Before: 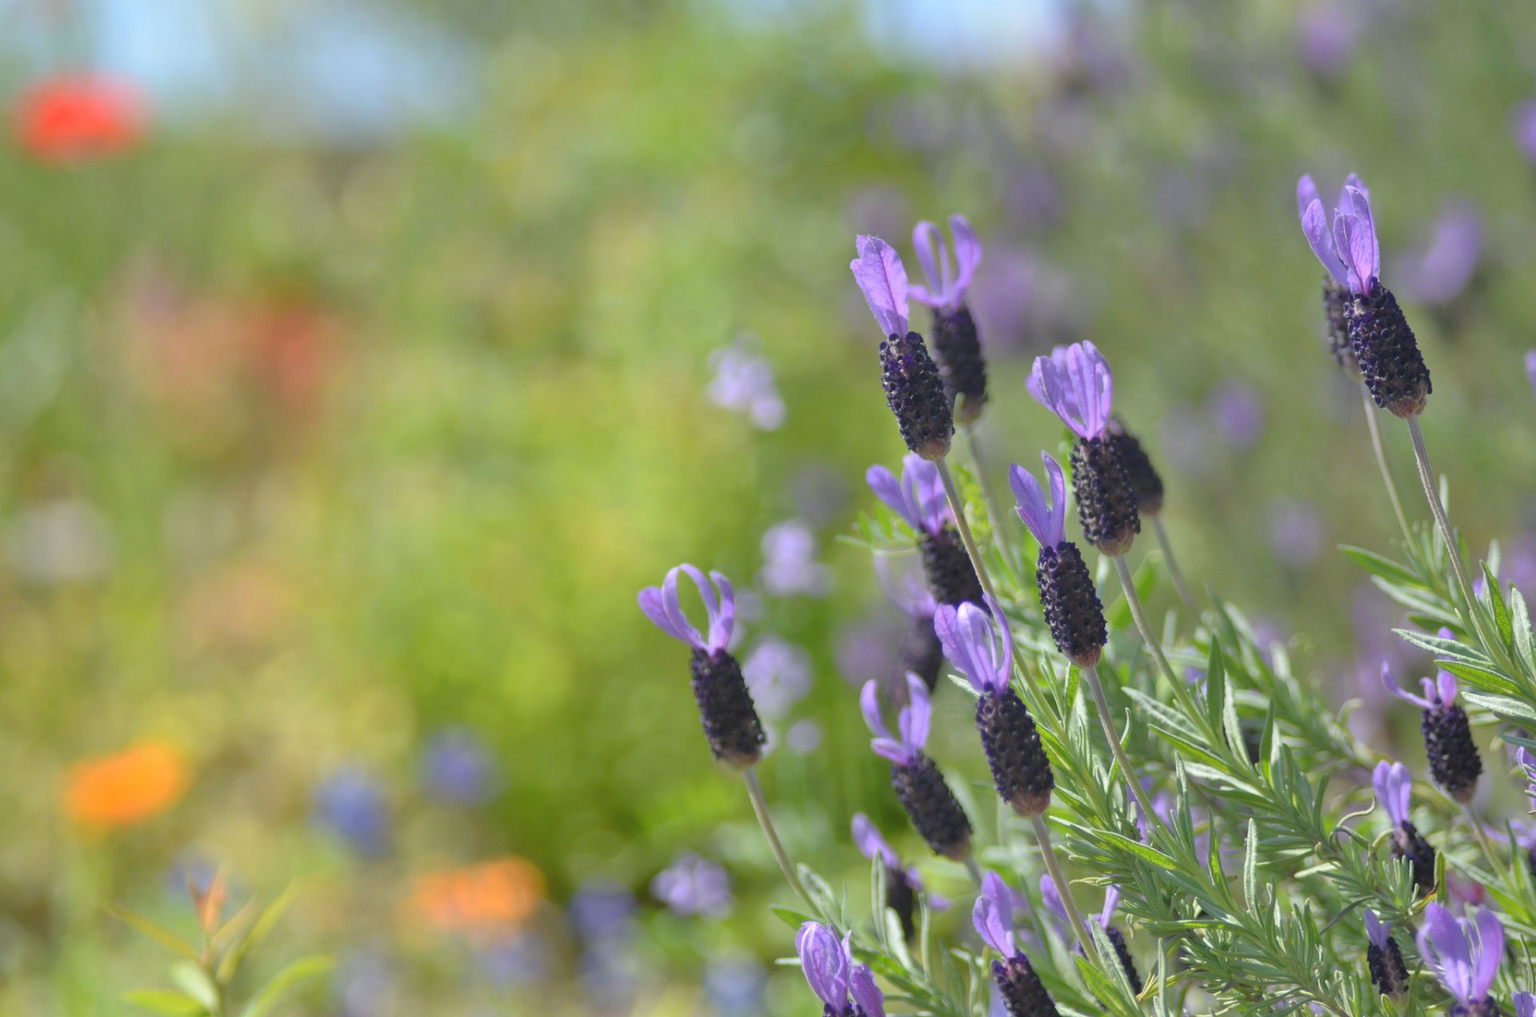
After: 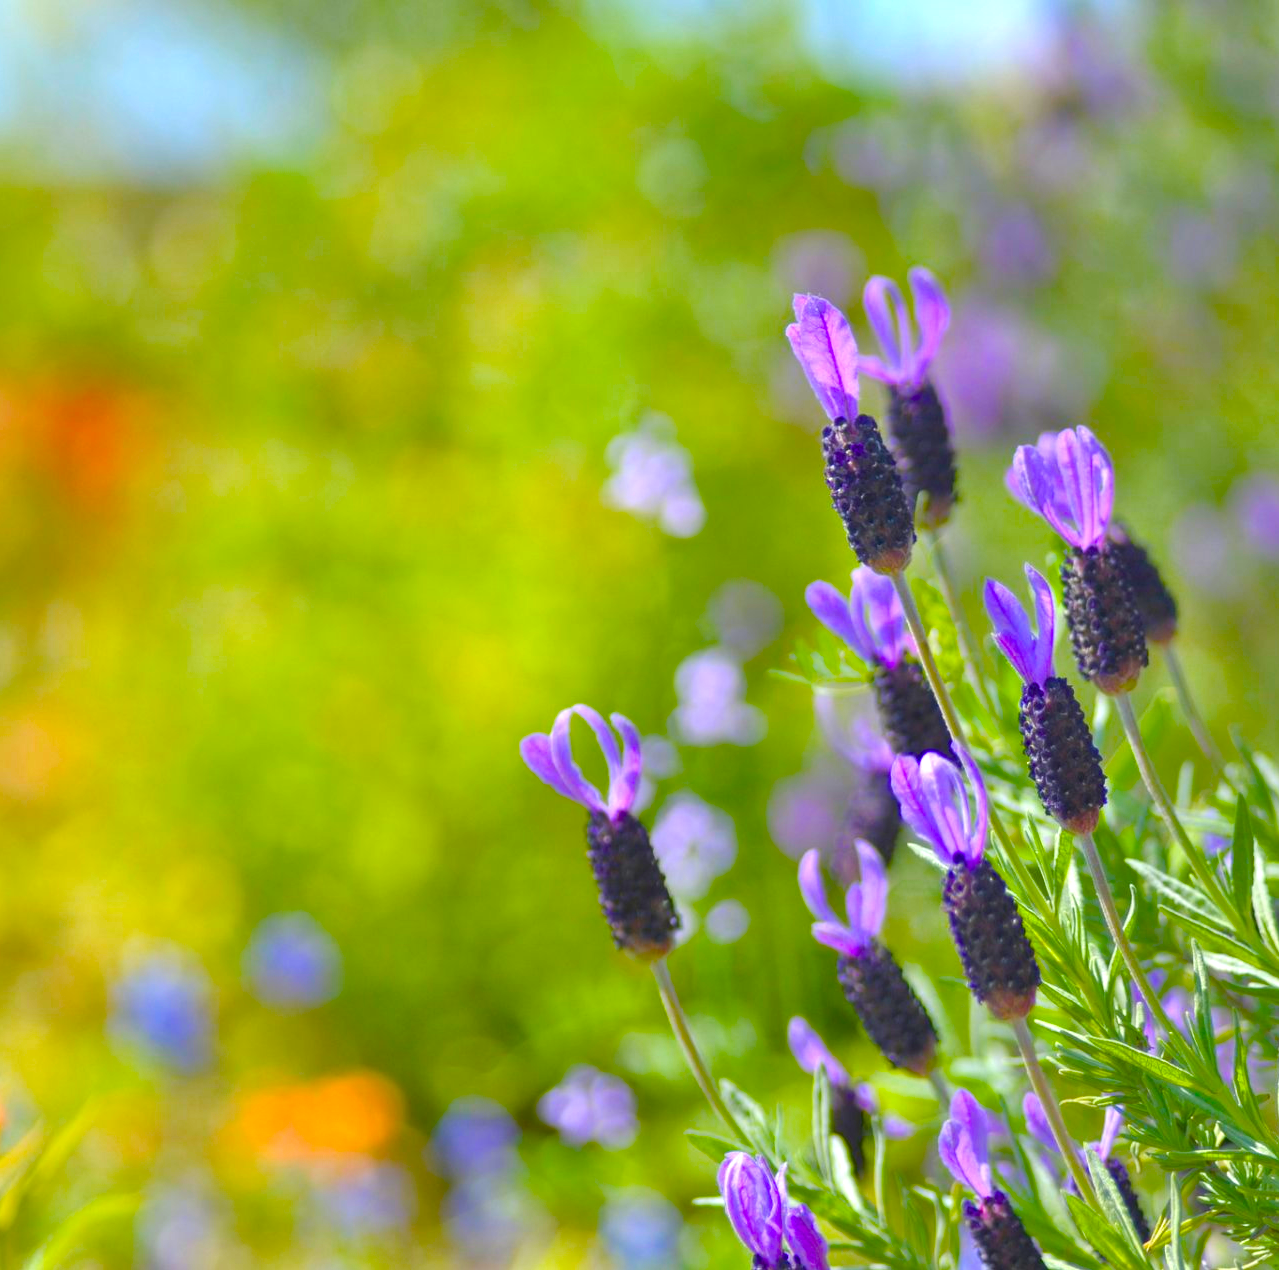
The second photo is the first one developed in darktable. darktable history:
crop and rotate: left 14.436%, right 18.898%
color balance rgb: linear chroma grading › shadows 10%, linear chroma grading › highlights 10%, linear chroma grading › global chroma 15%, linear chroma grading › mid-tones 15%, perceptual saturation grading › global saturation 40%, perceptual saturation grading › highlights -25%, perceptual saturation grading › mid-tones 35%, perceptual saturation grading › shadows 35%, perceptual brilliance grading › global brilliance 11.29%, global vibrance 11.29%
